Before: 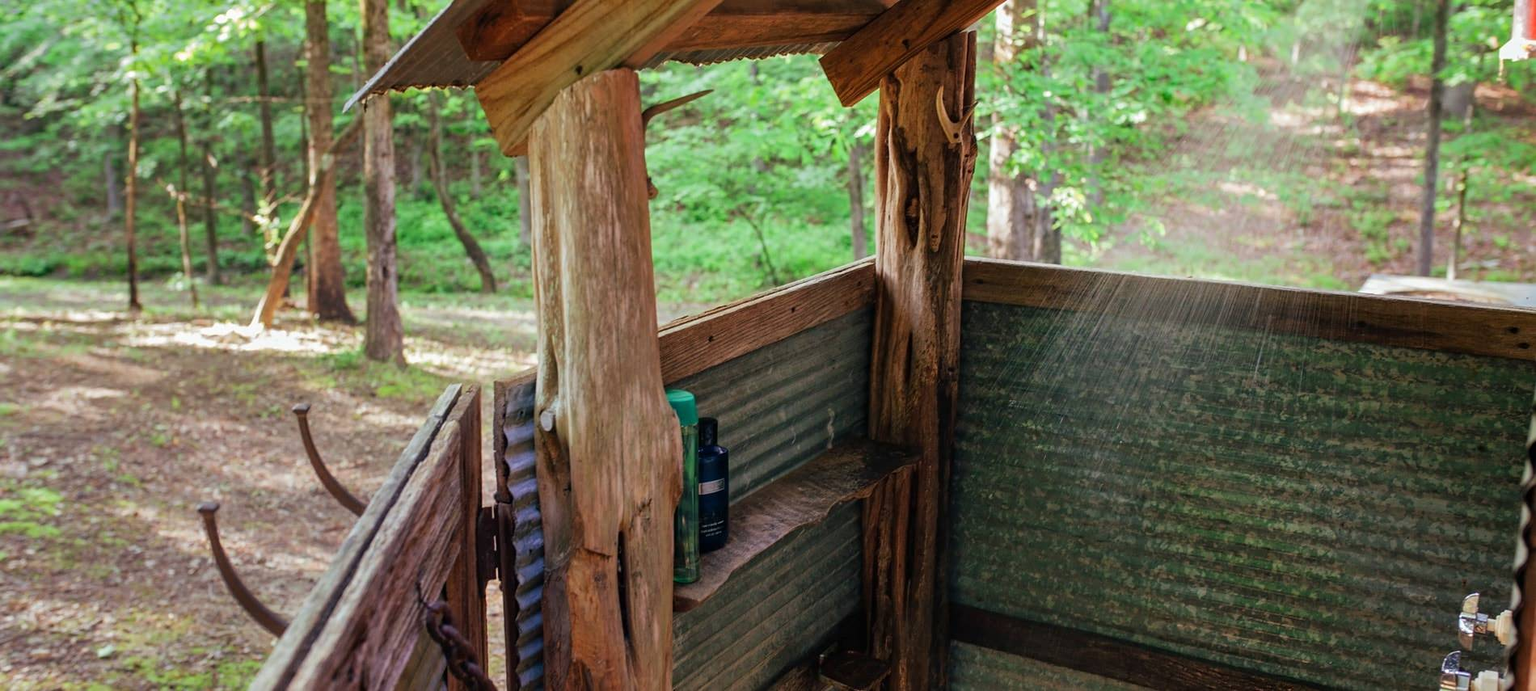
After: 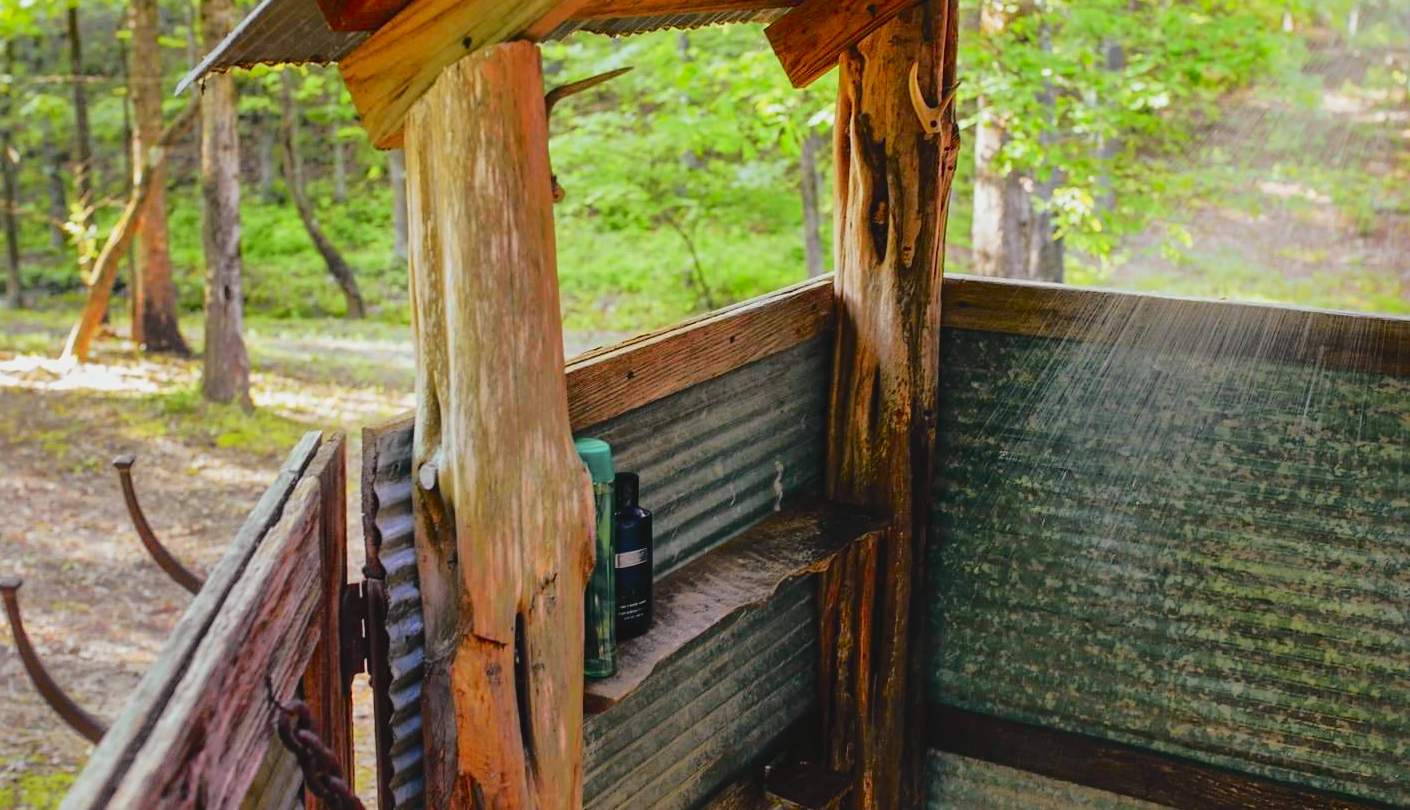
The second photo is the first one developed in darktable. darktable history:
crop and rotate: left 13.15%, top 5.251%, right 12.609%
shadows and highlights: on, module defaults
tone curve: curves: ch0 [(0, 0.029) (0.168, 0.142) (0.359, 0.44) (0.469, 0.544) (0.634, 0.722) (0.858, 0.903) (1, 0.968)]; ch1 [(0, 0) (0.437, 0.453) (0.472, 0.47) (0.502, 0.502) (0.54, 0.534) (0.57, 0.592) (0.618, 0.66) (0.699, 0.749) (0.859, 0.919) (1, 1)]; ch2 [(0, 0) (0.33, 0.301) (0.421, 0.443) (0.476, 0.498) (0.505, 0.503) (0.547, 0.557) (0.586, 0.634) (0.608, 0.676) (1, 1)], color space Lab, independent channels, preserve colors none
